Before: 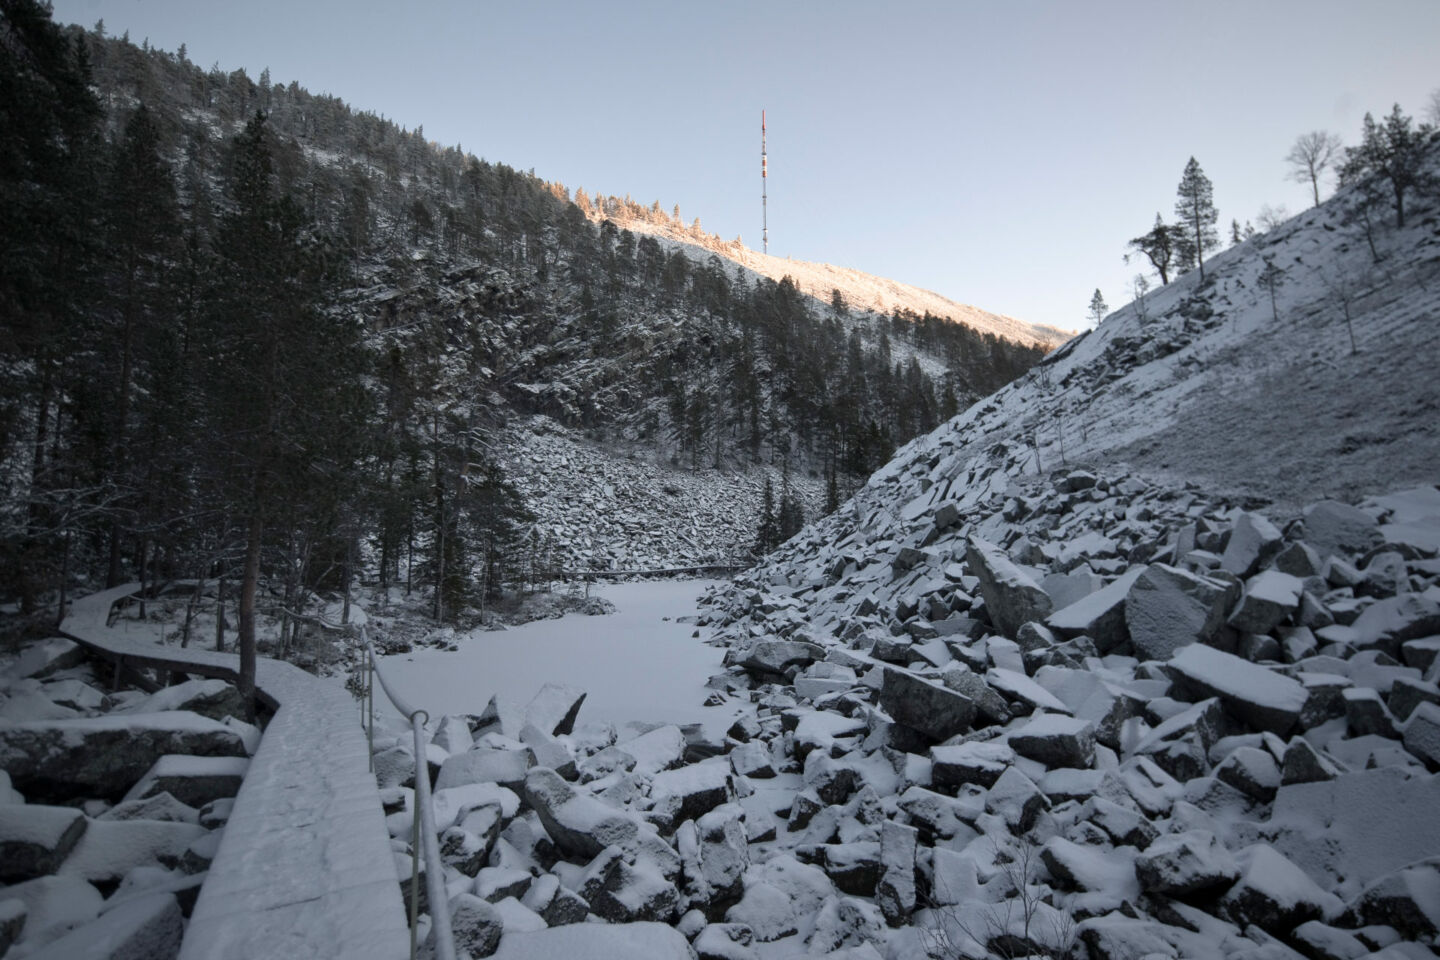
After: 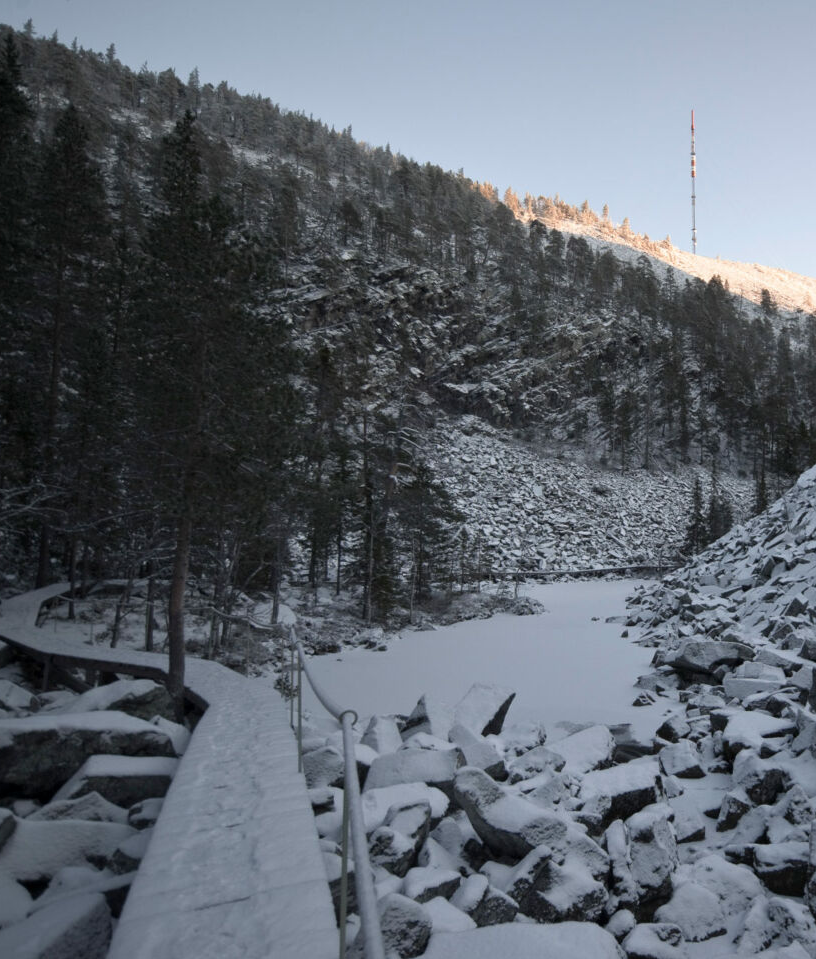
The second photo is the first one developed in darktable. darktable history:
crop: left 4.988%, right 38.319%
local contrast: mode bilateral grid, contrast 15, coarseness 36, detail 104%, midtone range 0.2
